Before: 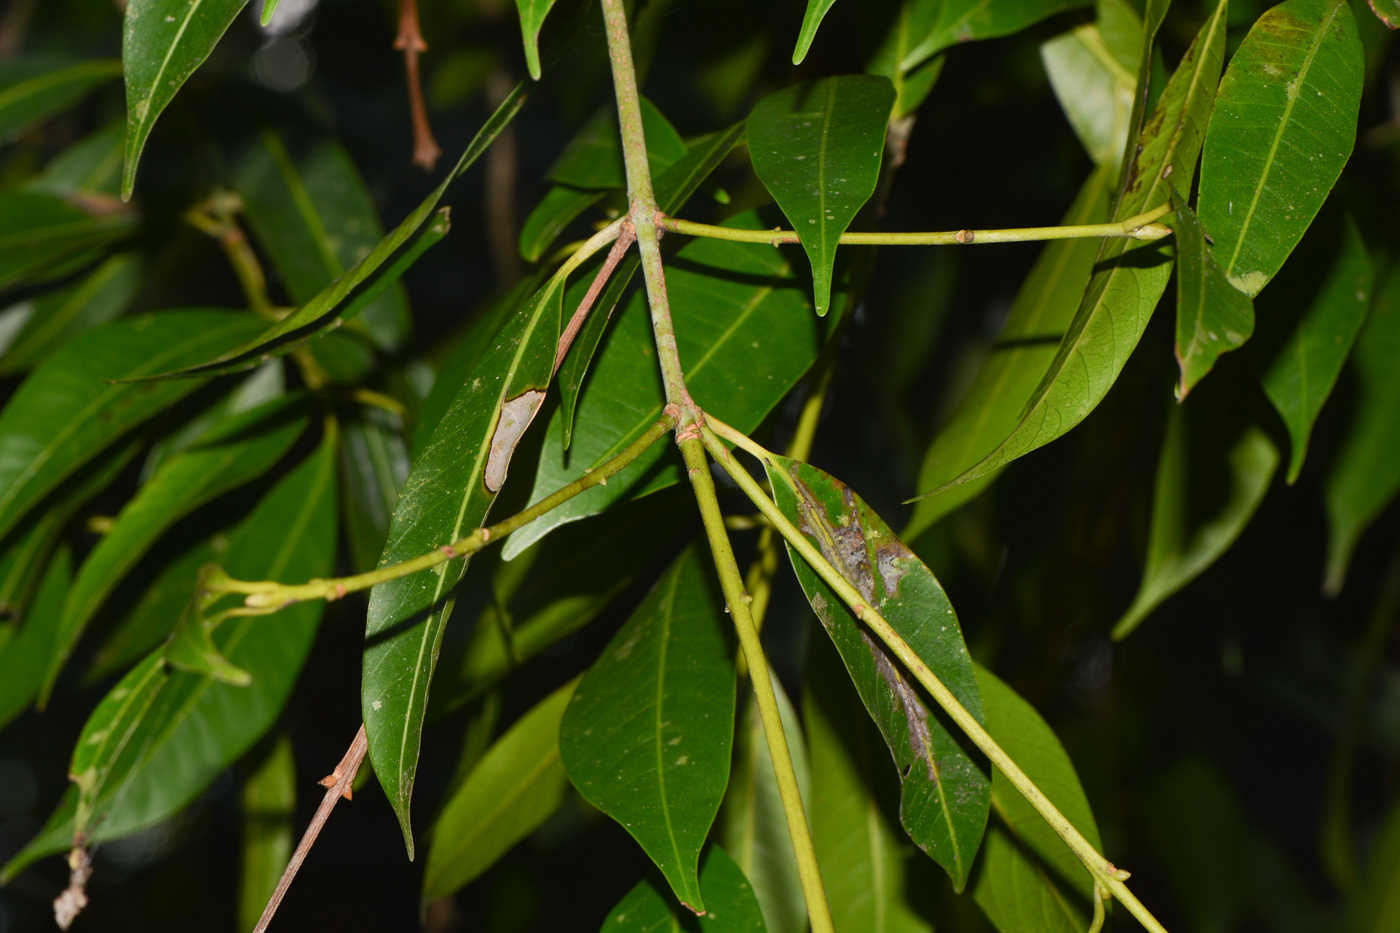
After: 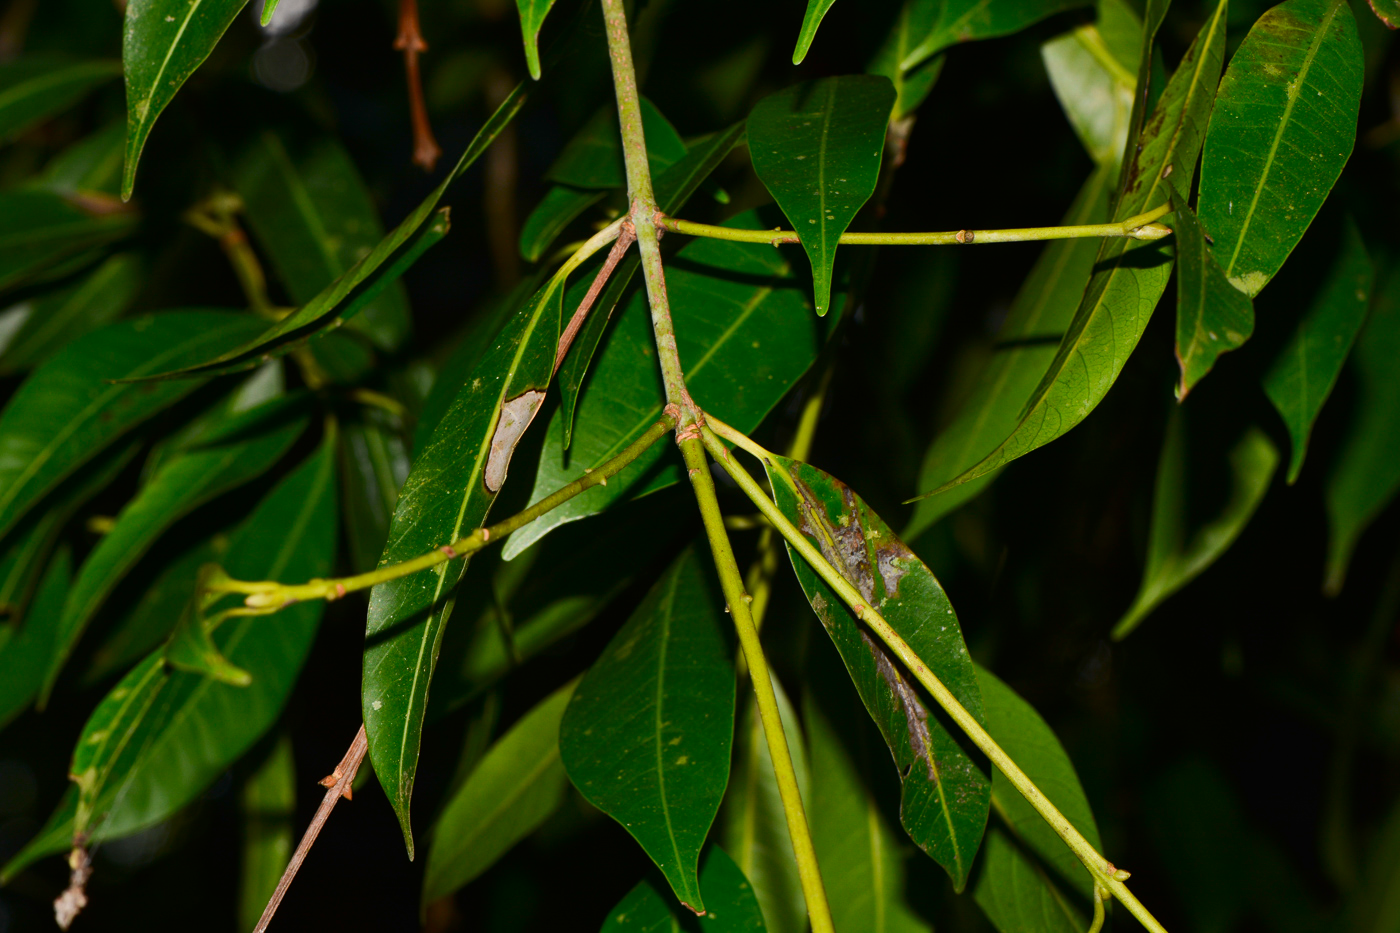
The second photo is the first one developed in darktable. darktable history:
contrast brightness saturation: contrast 0.12, brightness -0.118, saturation 0.198
